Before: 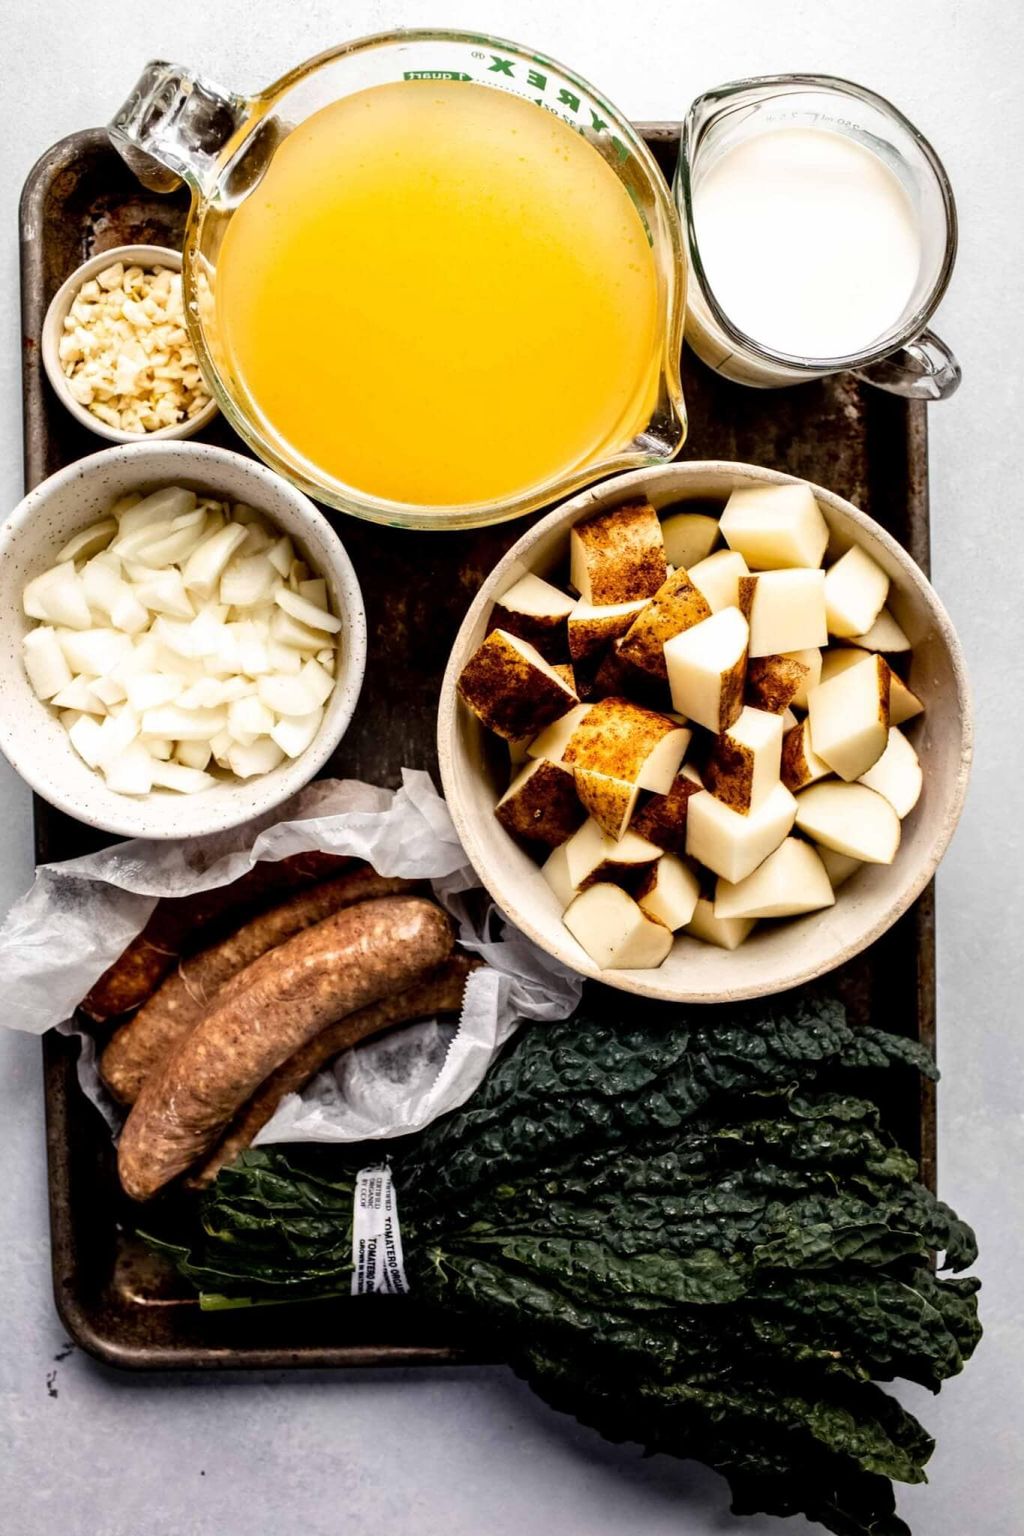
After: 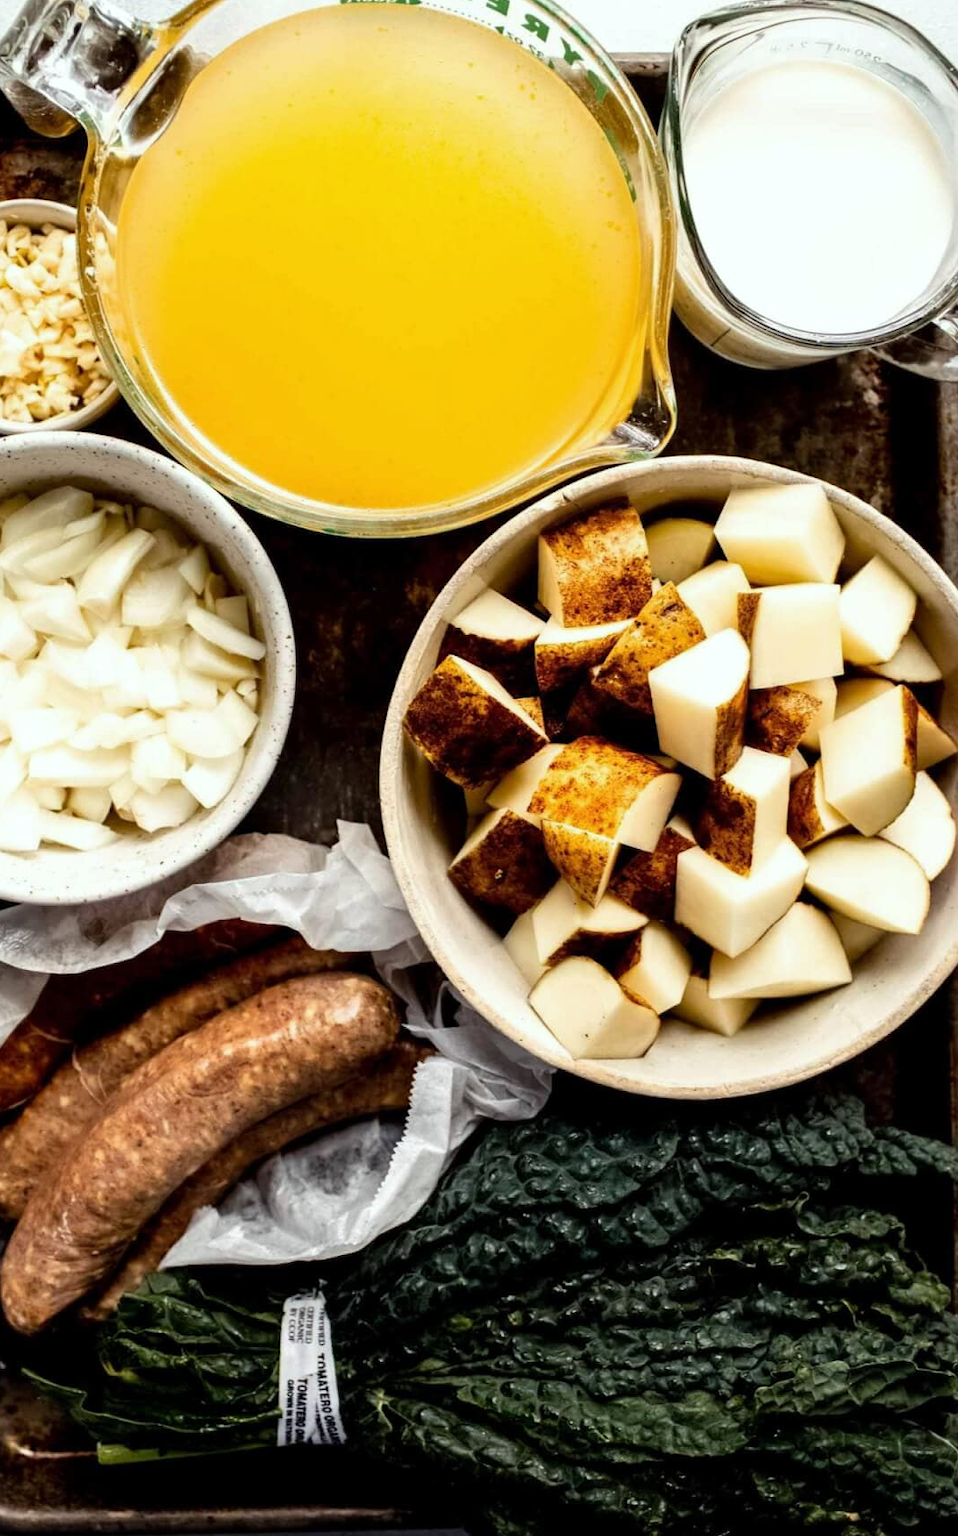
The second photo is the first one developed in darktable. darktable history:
crop: left 11.501%, top 5.048%, right 9.595%, bottom 10.713%
color calibration: illuminant Planckian (black body), x 0.35, y 0.352, temperature 4816.06 K
